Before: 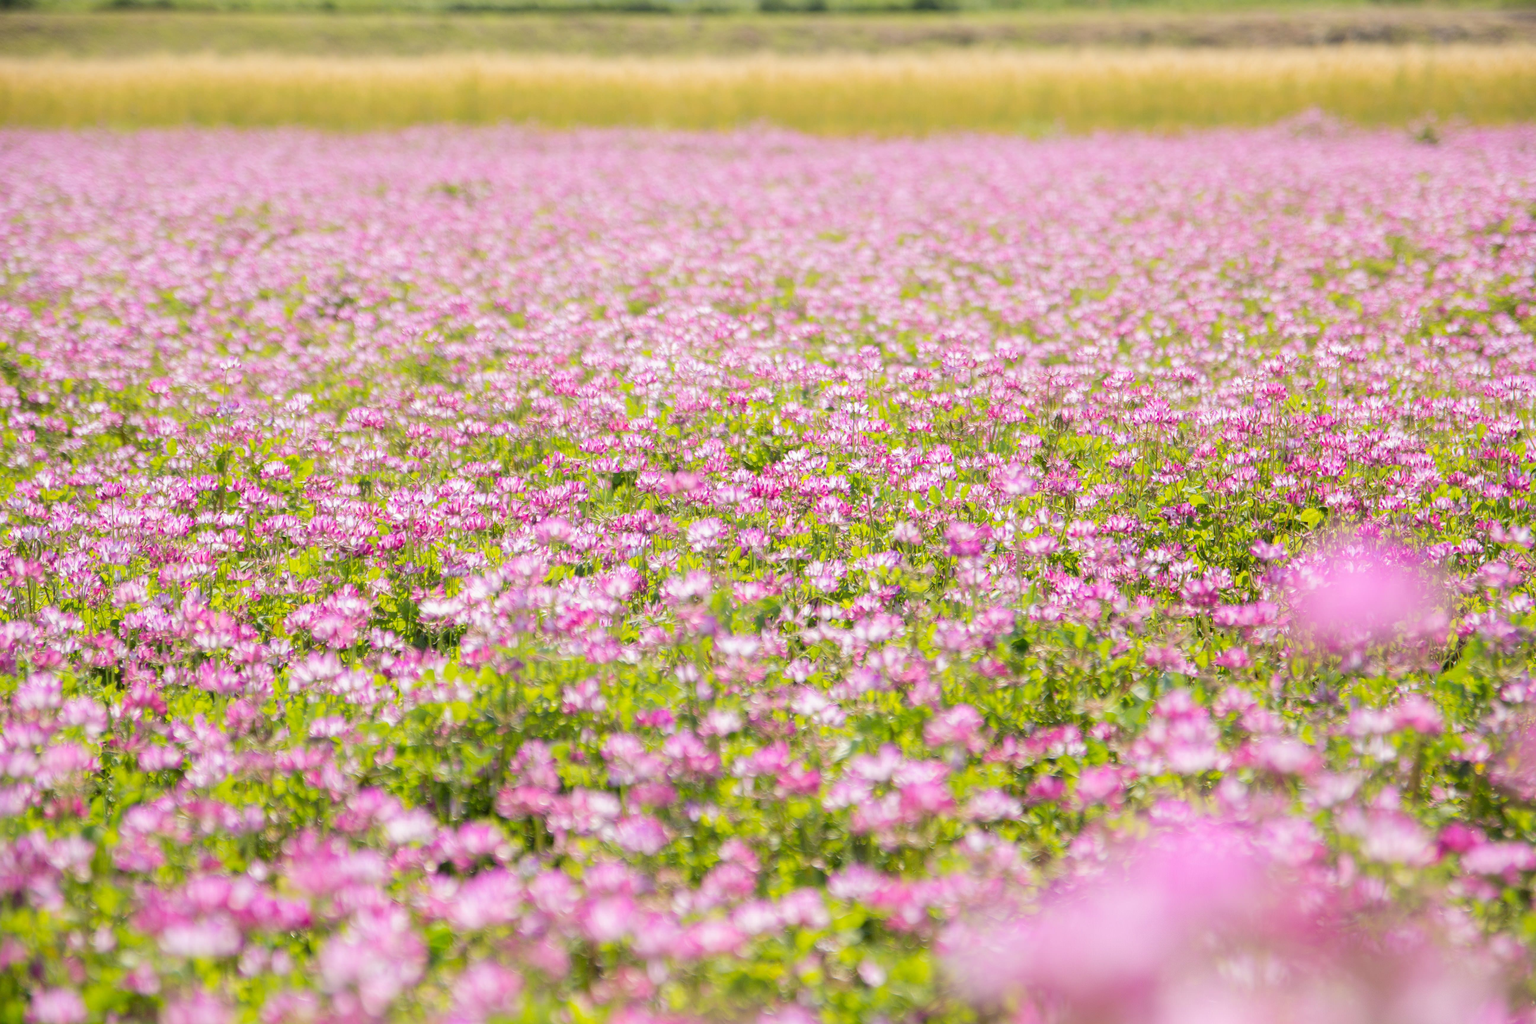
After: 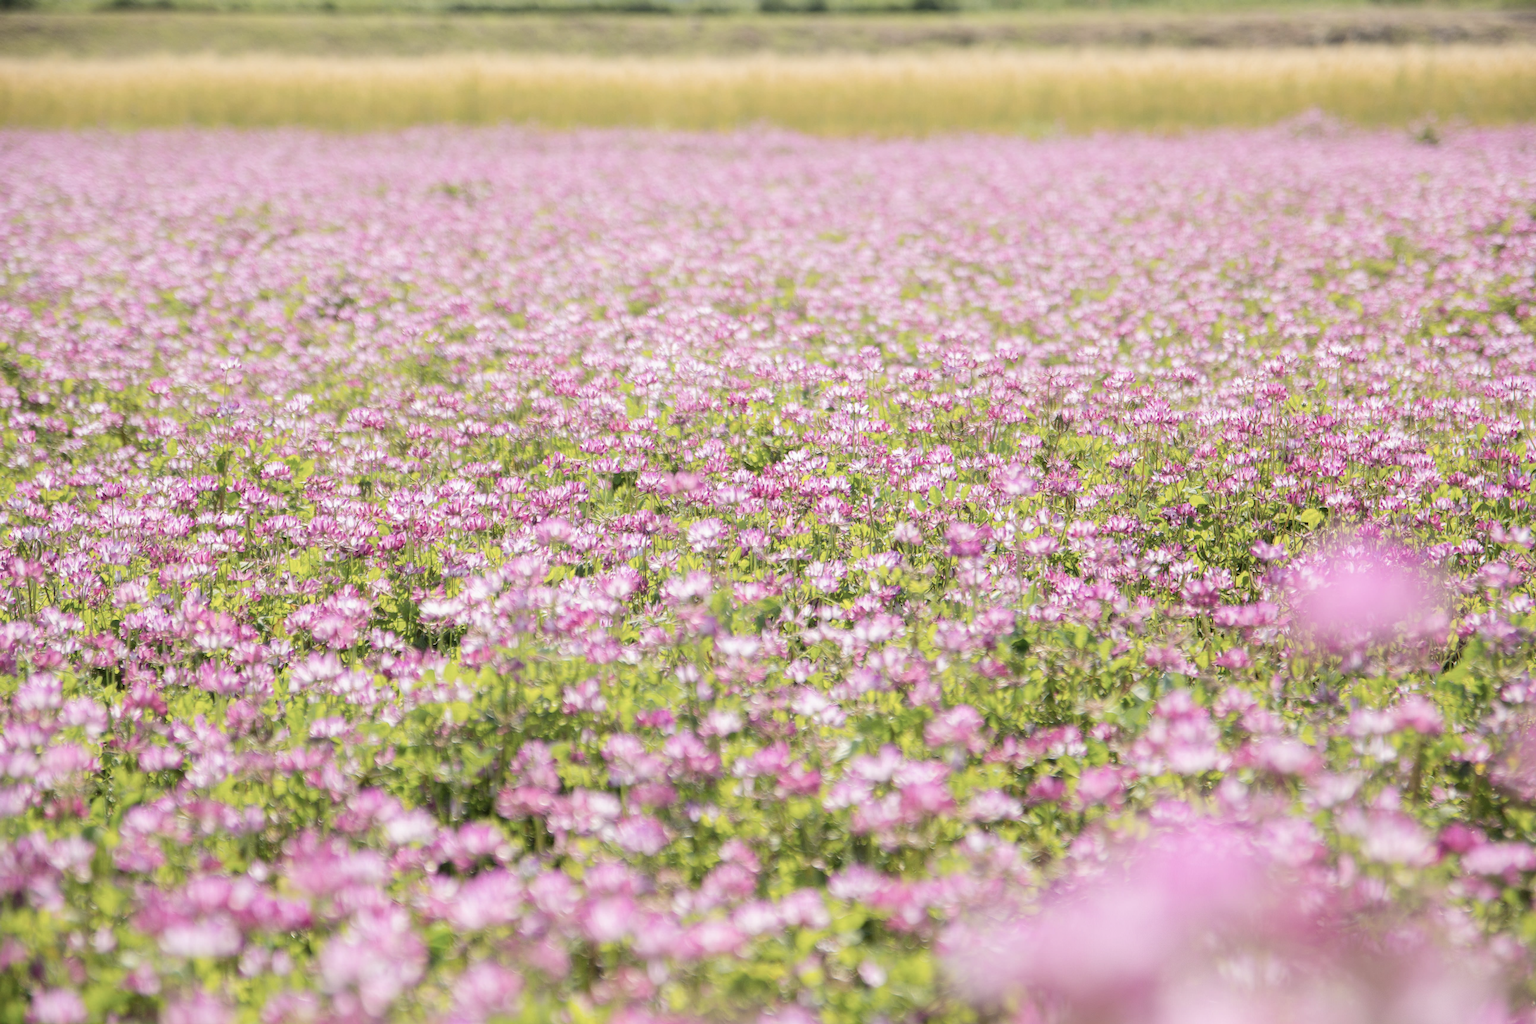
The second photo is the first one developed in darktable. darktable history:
contrast brightness saturation: contrast 0.098, saturation -0.285
